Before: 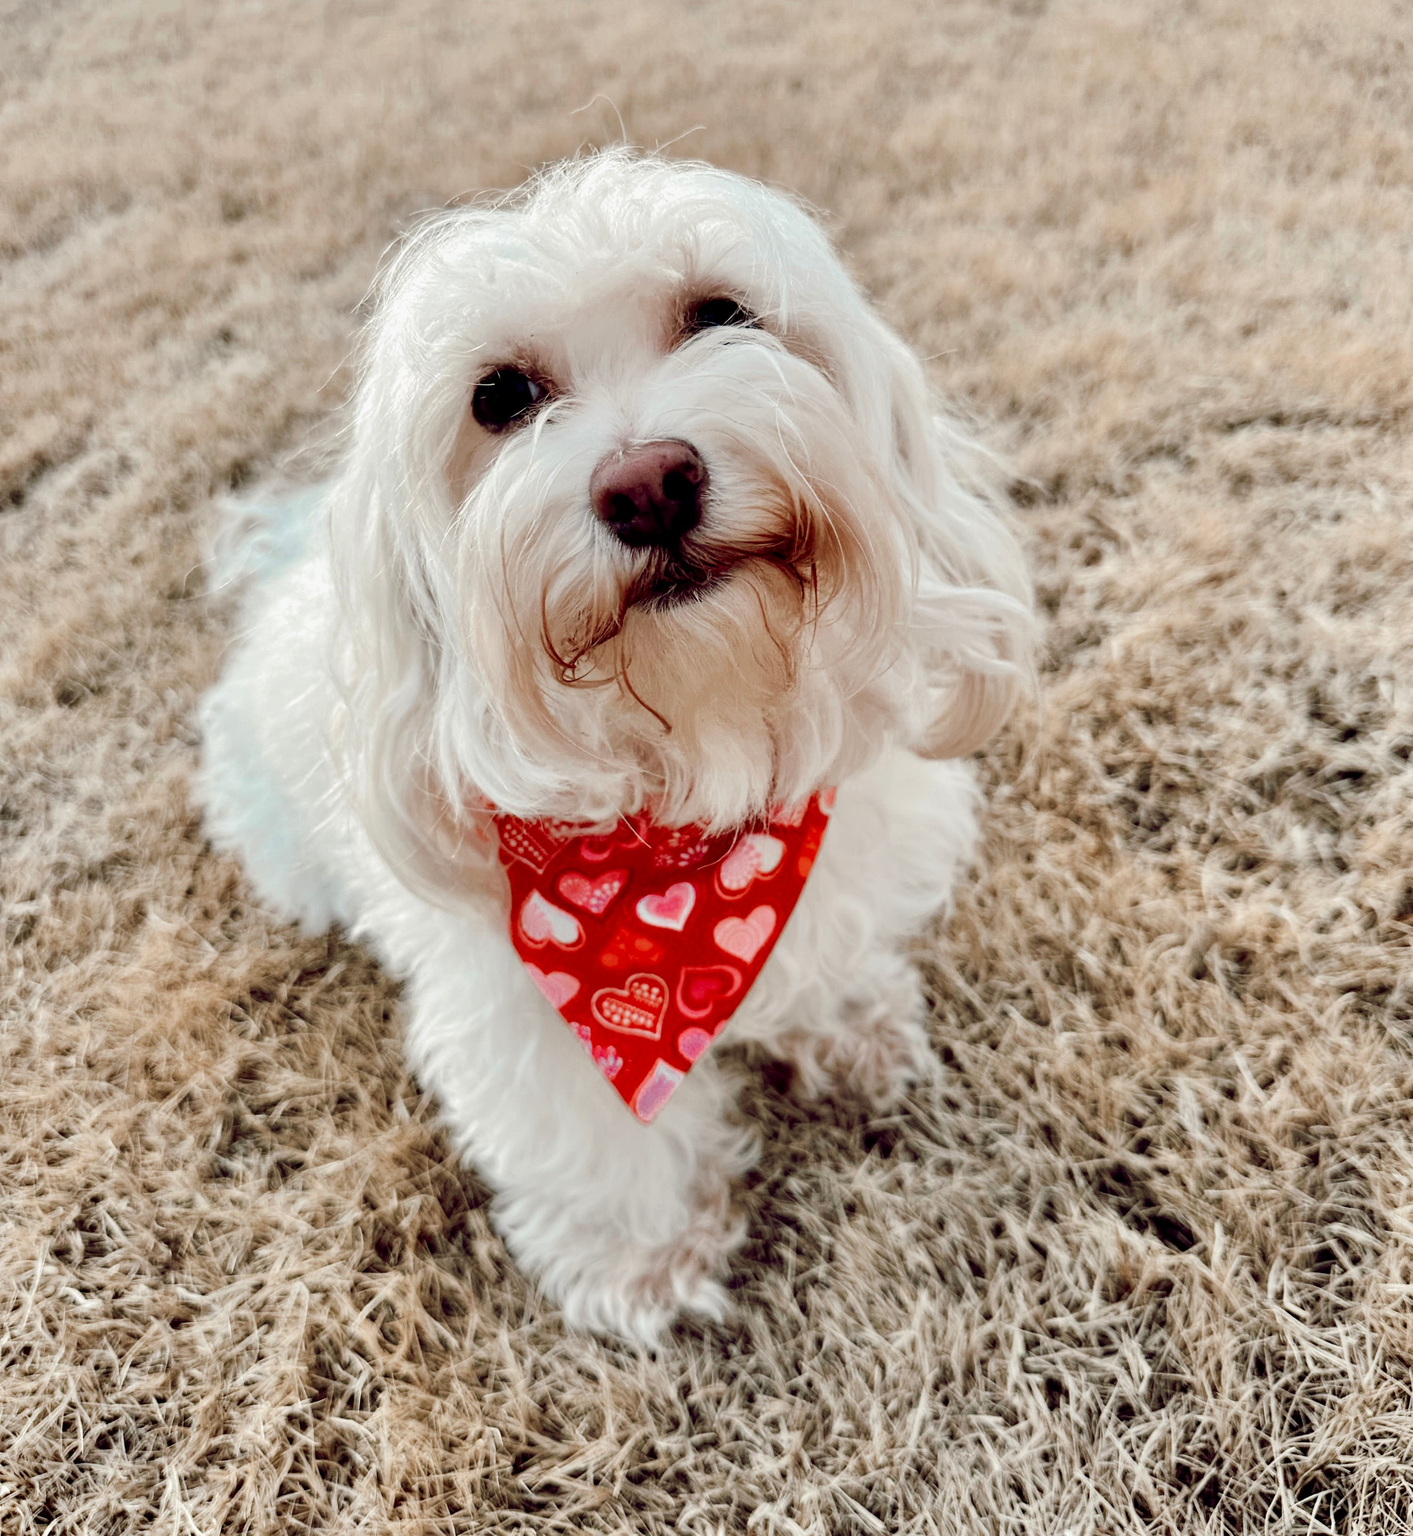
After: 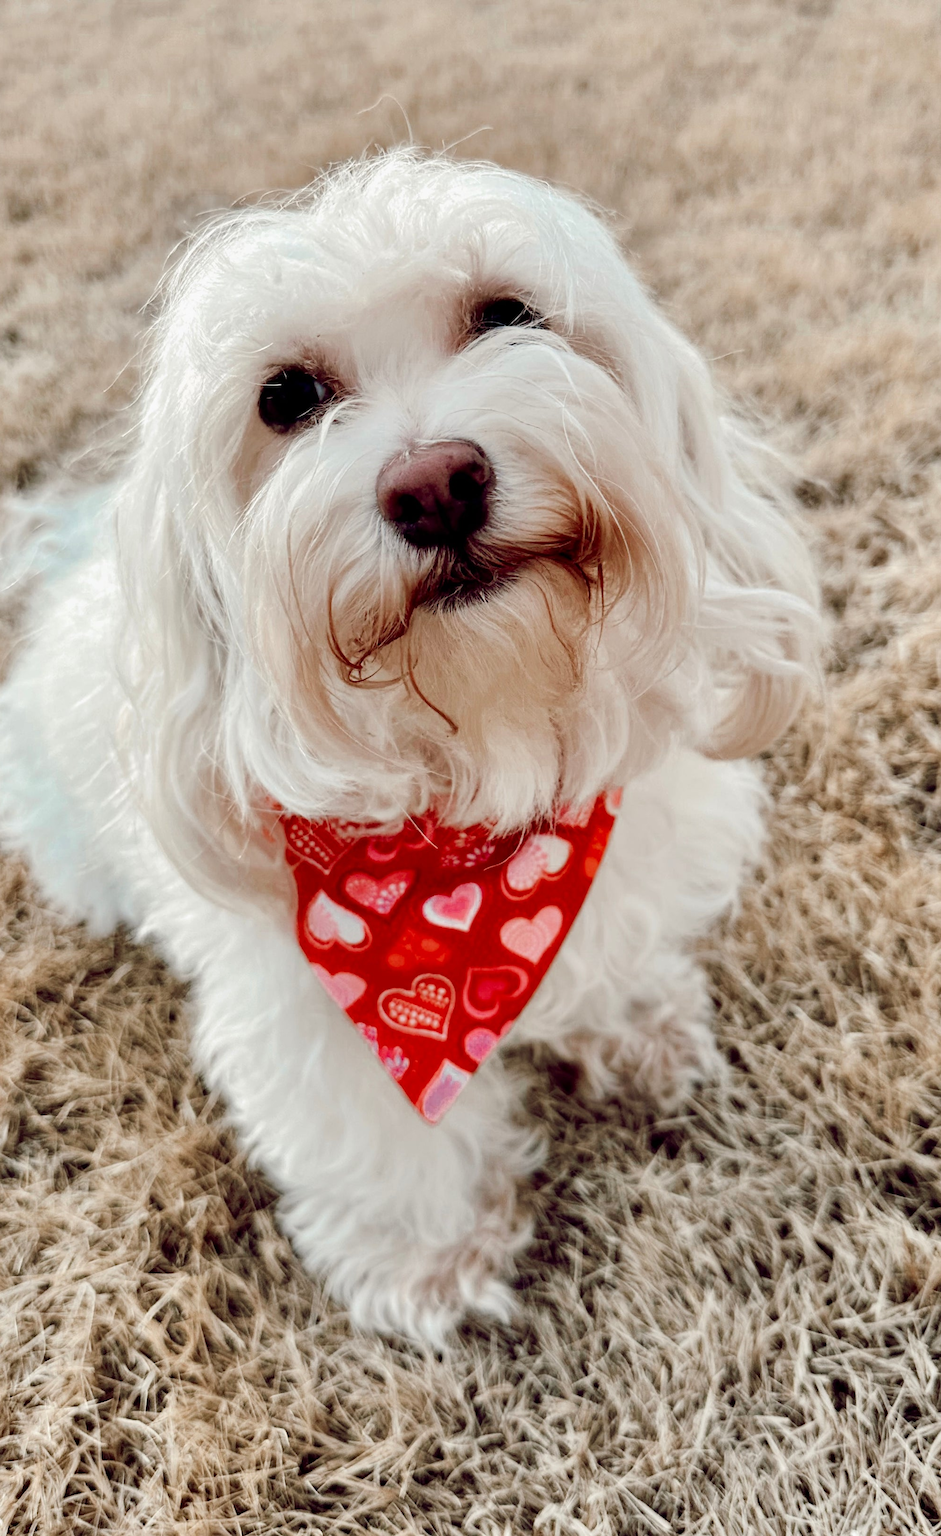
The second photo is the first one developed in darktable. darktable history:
crop and rotate: left 15.138%, right 18.232%
